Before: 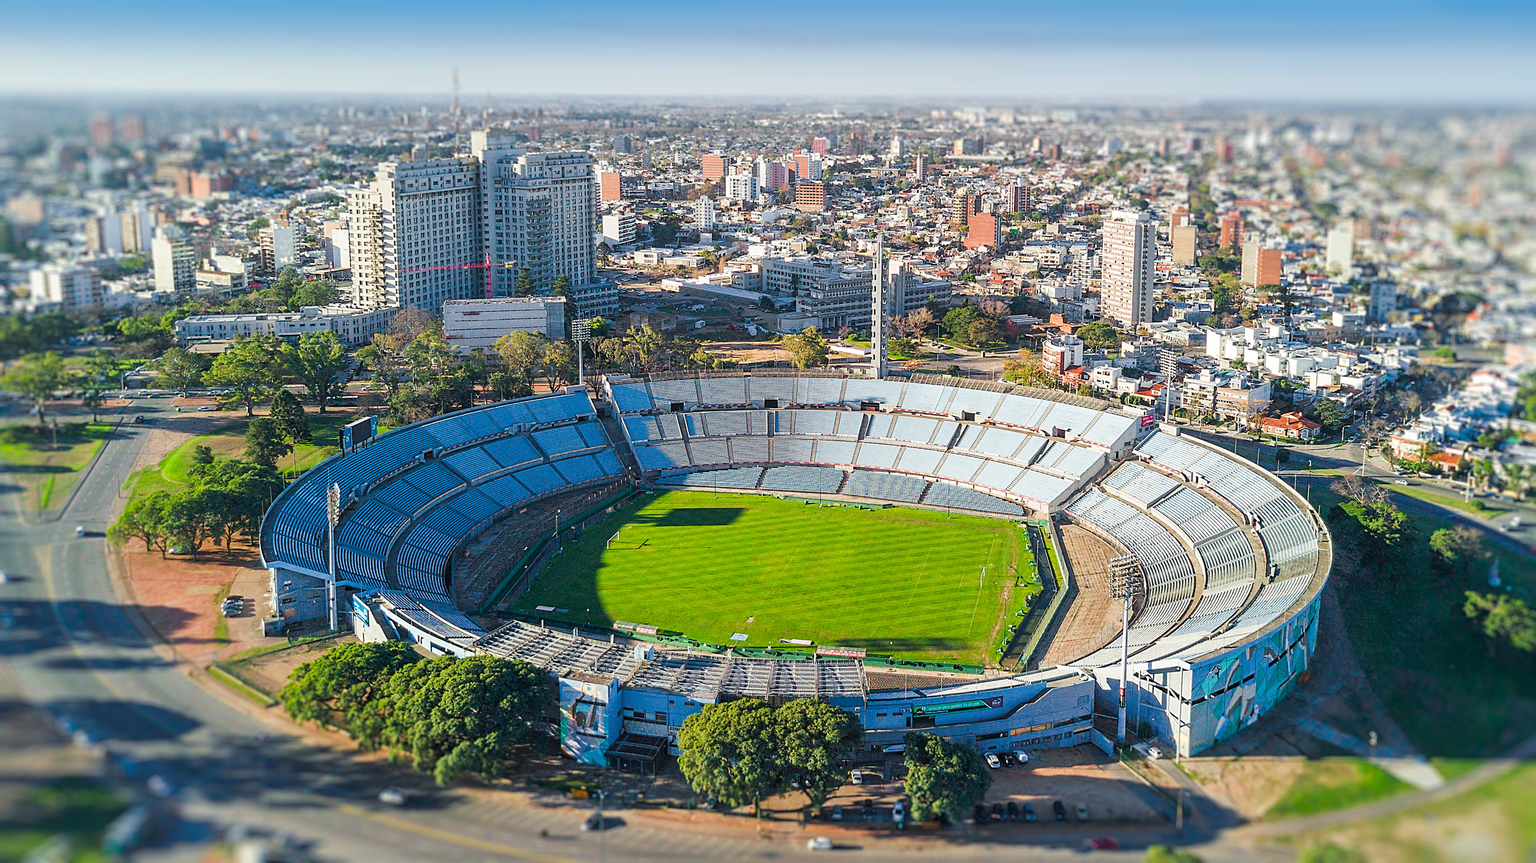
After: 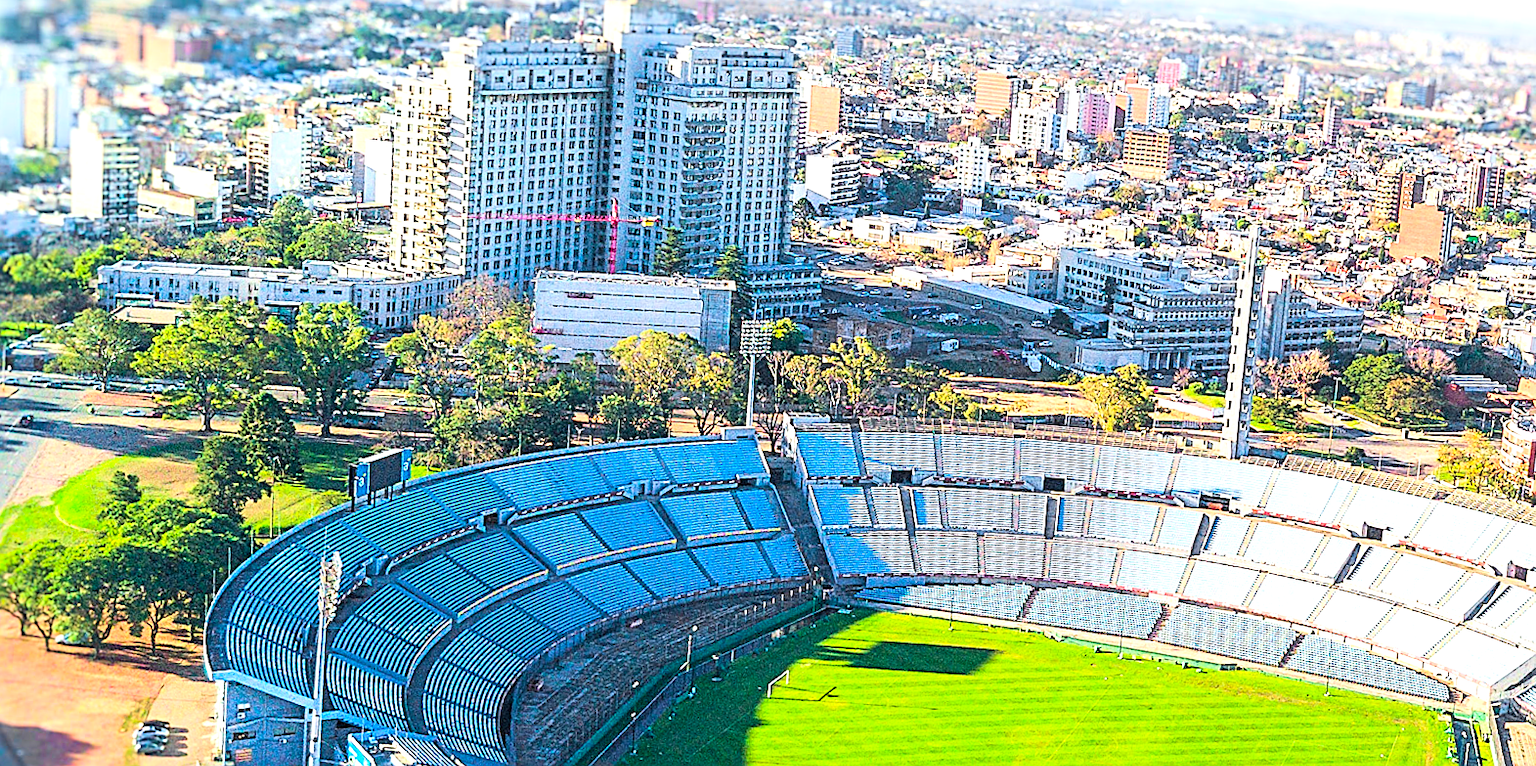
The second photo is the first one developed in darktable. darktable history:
contrast brightness saturation: contrast 0.204, brightness 0.161, saturation 0.218
exposure: exposure 0.754 EV, compensate highlight preservation false
crop and rotate: angle -4.96°, left 1.999%, top 6.803%, right 27.407%, bottom 30.425%
velvia: strength 26.48%
sharpen: on, module defaults
